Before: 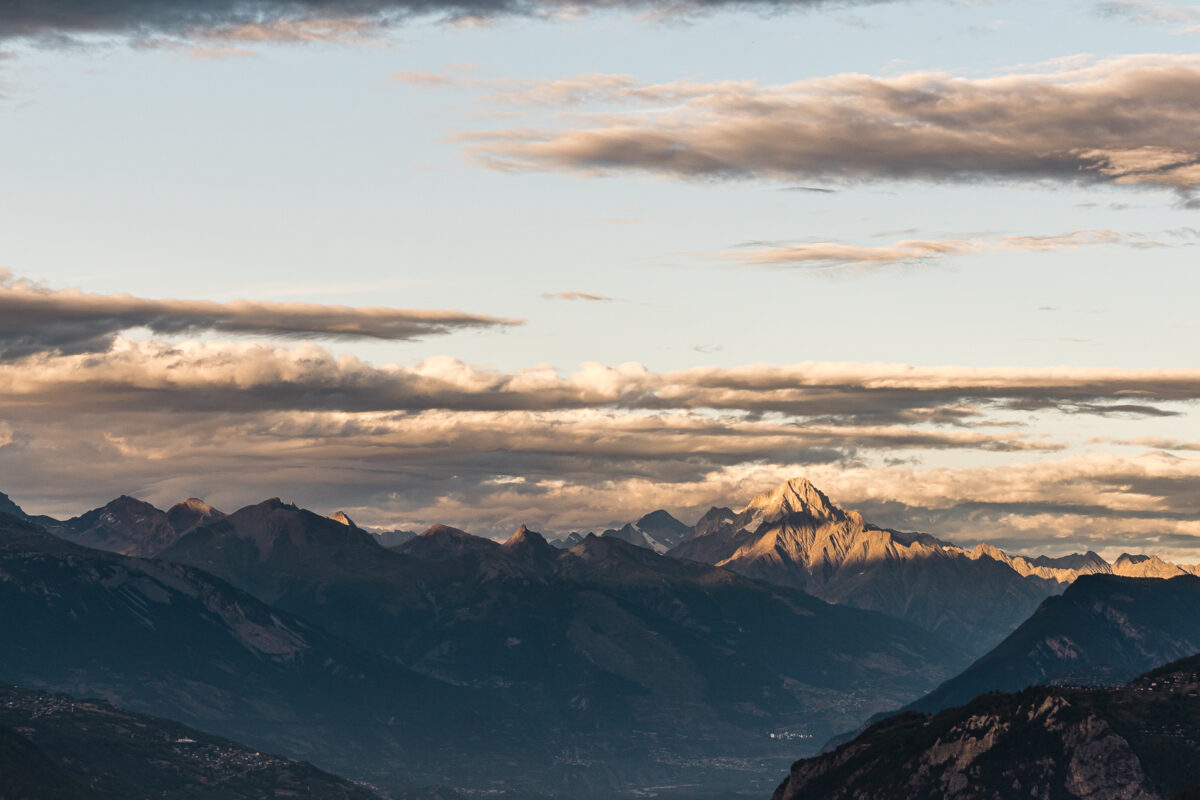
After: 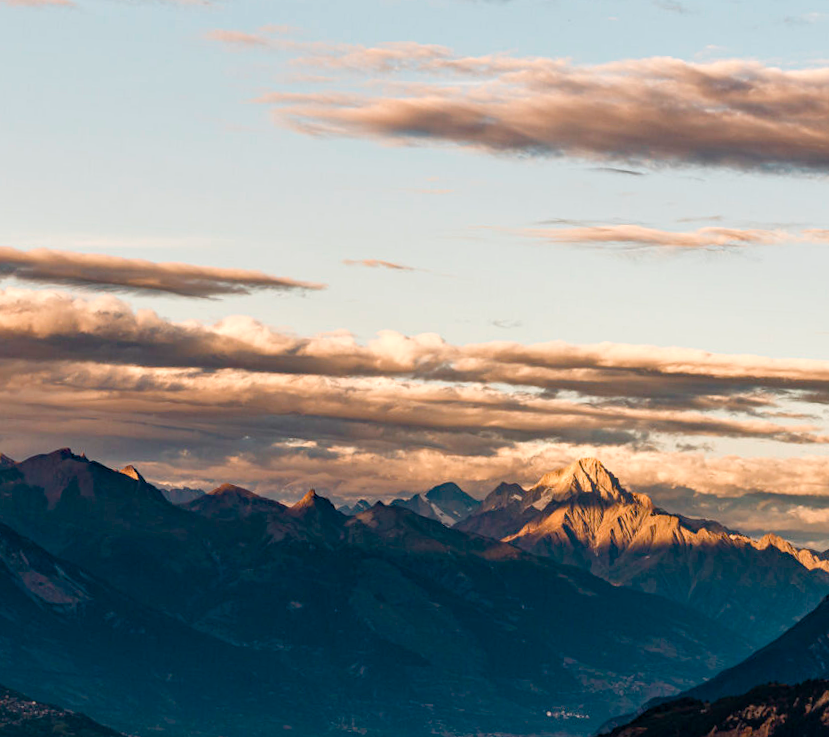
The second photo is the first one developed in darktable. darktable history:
color balance rgb: perceptual saturation grading › global saturation 20%, perceptual saturation grading › highlights -25%, perceptual saturation grading › shadows 50%
haze removal: on, module defaults
crop and rotate: angle -3.27°, left 14.277%, top 0.028%, right 10.766%, bottom 0.028%
